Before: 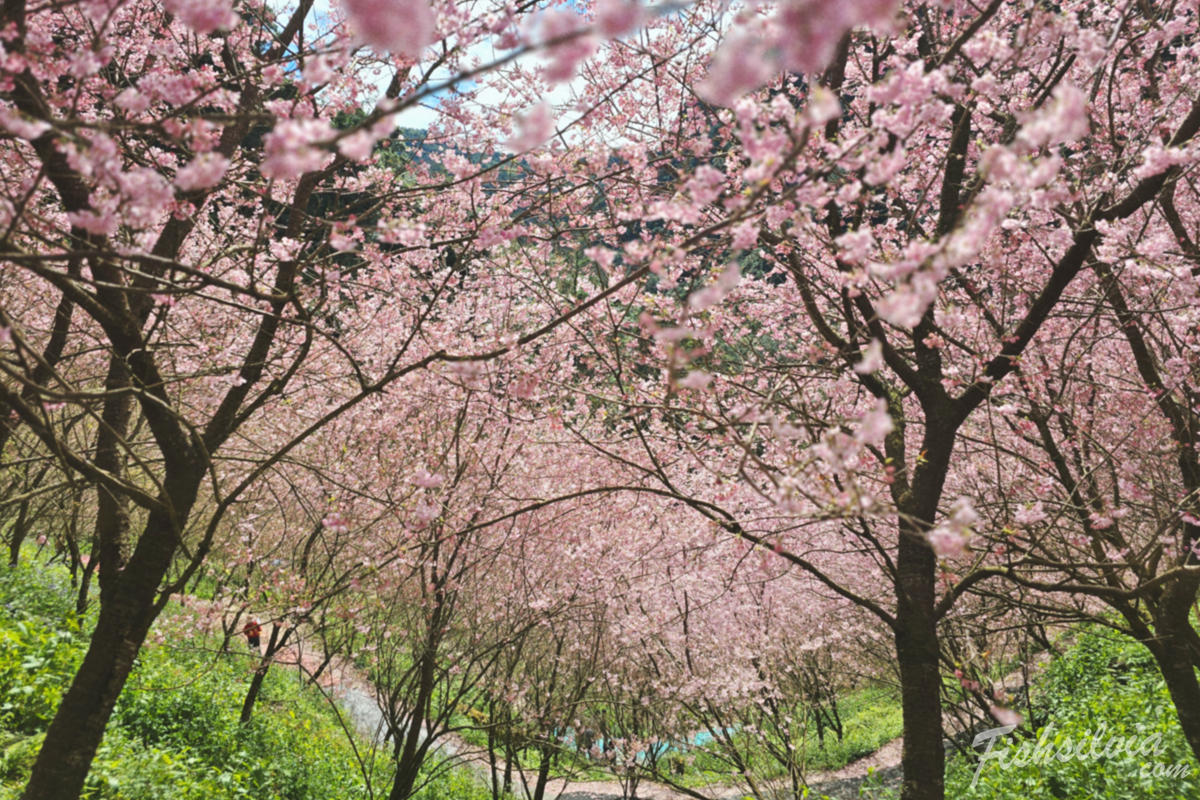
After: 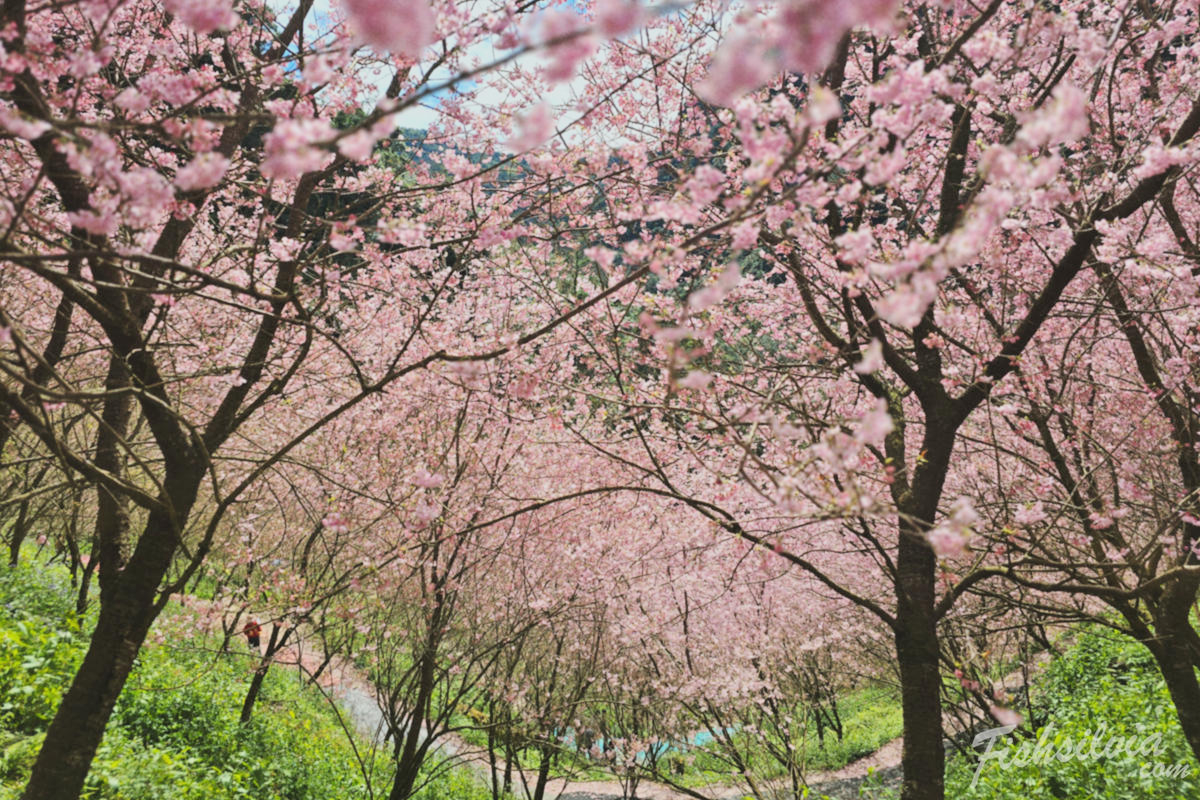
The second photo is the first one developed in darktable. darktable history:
filmic rgb: black relative exposure -15 EV, white relative exposure 3 EV, threshold 6 EV, target black luminance 0%, hardness 9.27, latitude 99%, contrast 0.912, shadows ↔ highlights balance 0.505%, add noise in highlights 0, color science v3 (2019), use custom middle-gray values true, iterations of high-quality reconstruction 0, contrast in highlights soft, enable highlight reconstruction true
tone curve: curves: ch0 [(0, 0) (0.251, 0.254) (0.689, 0.733) (1, 1)]
